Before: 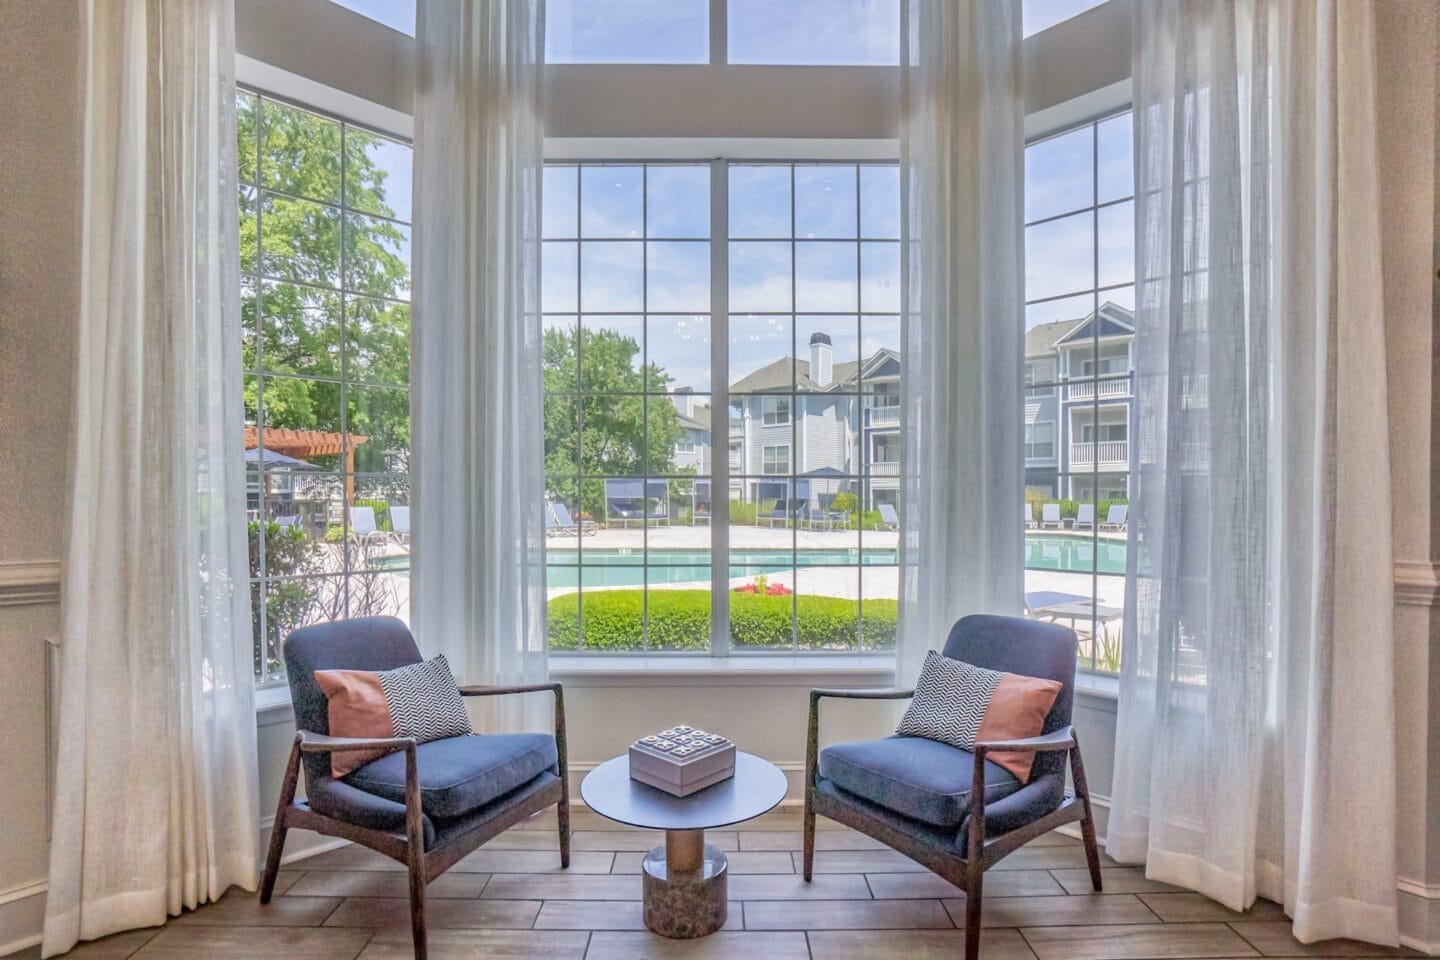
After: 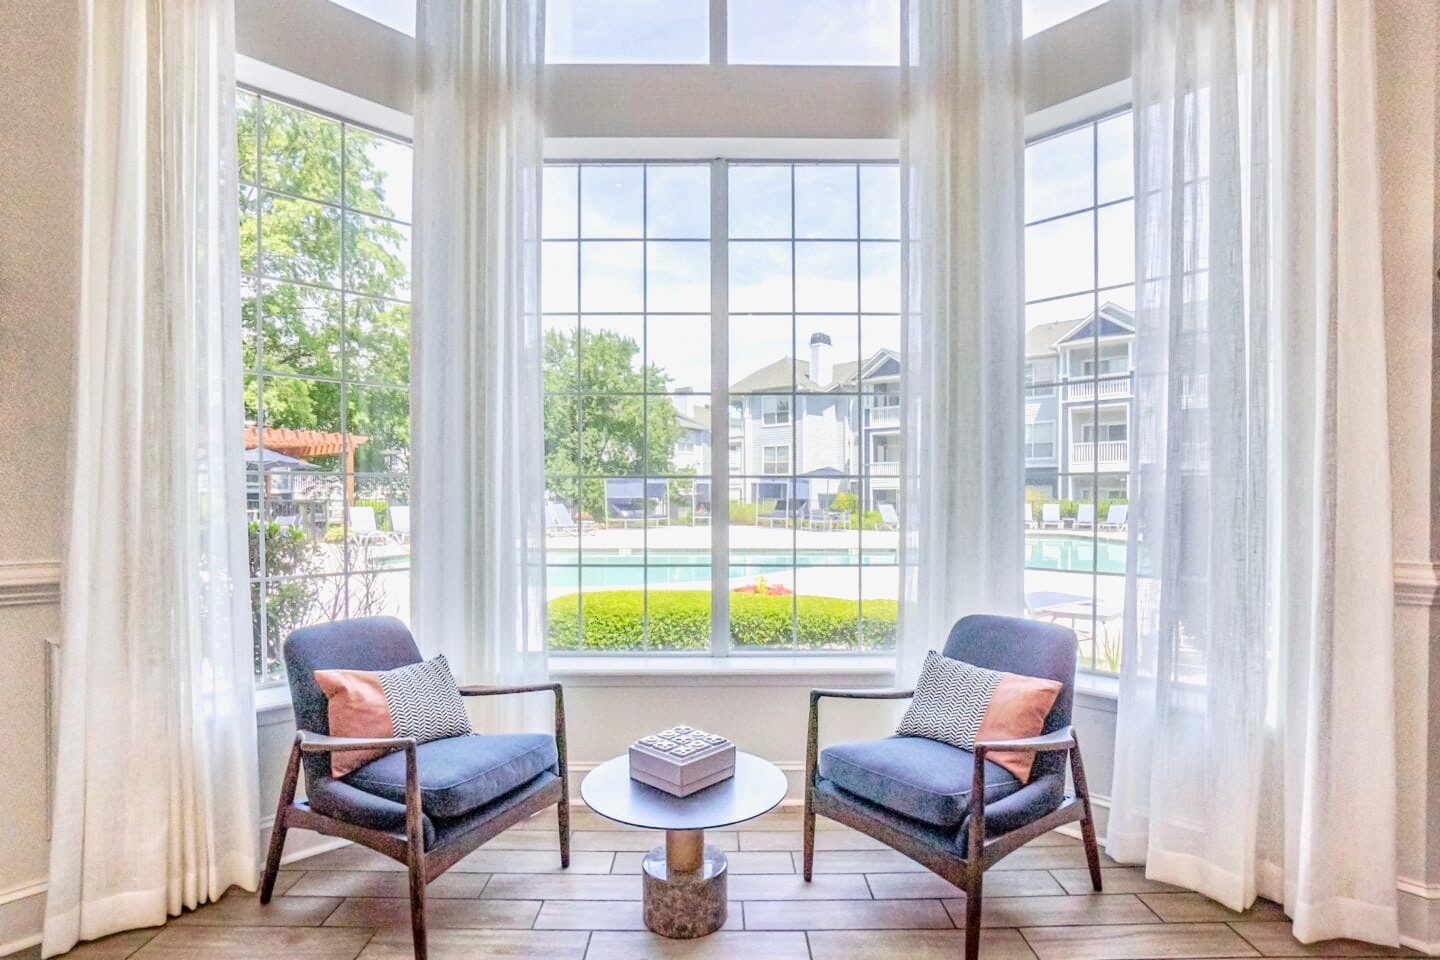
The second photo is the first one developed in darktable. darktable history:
exposure: compensate exposure bias true, compensate highlight preservation false
tone curve: curves: ch0 [(0, 0) (0.55, 0.716) (0.841, 0.969)], preserve colors none
